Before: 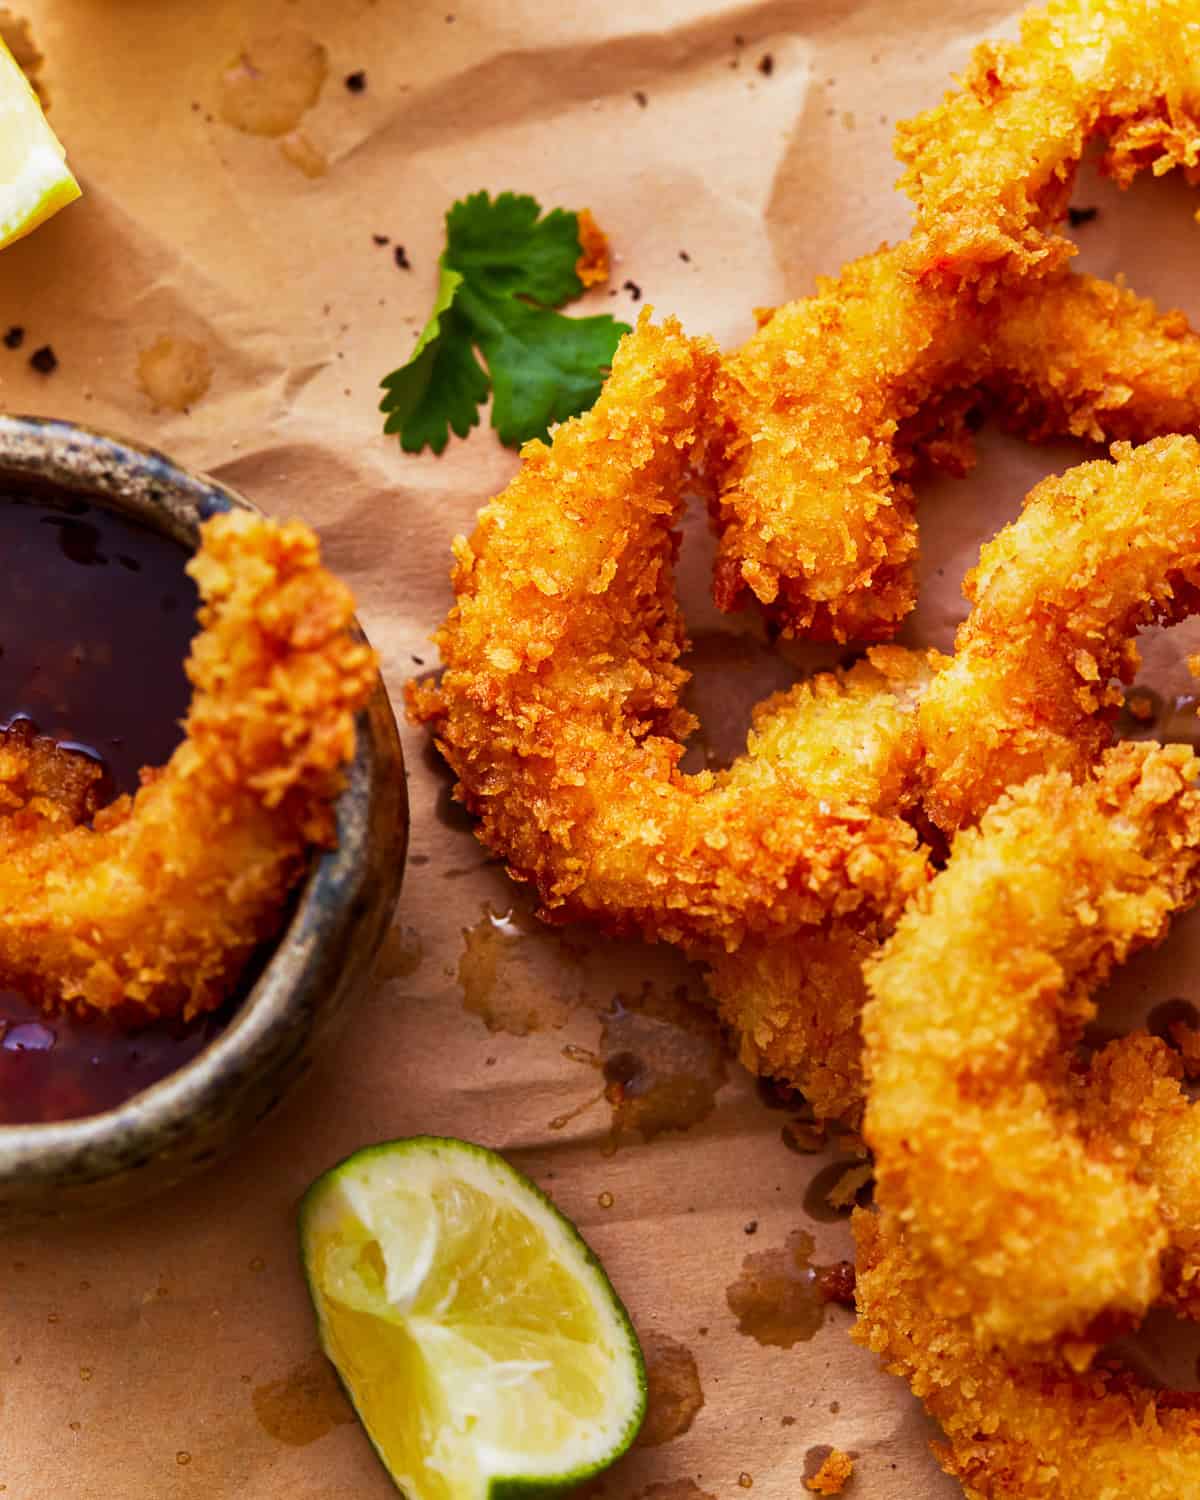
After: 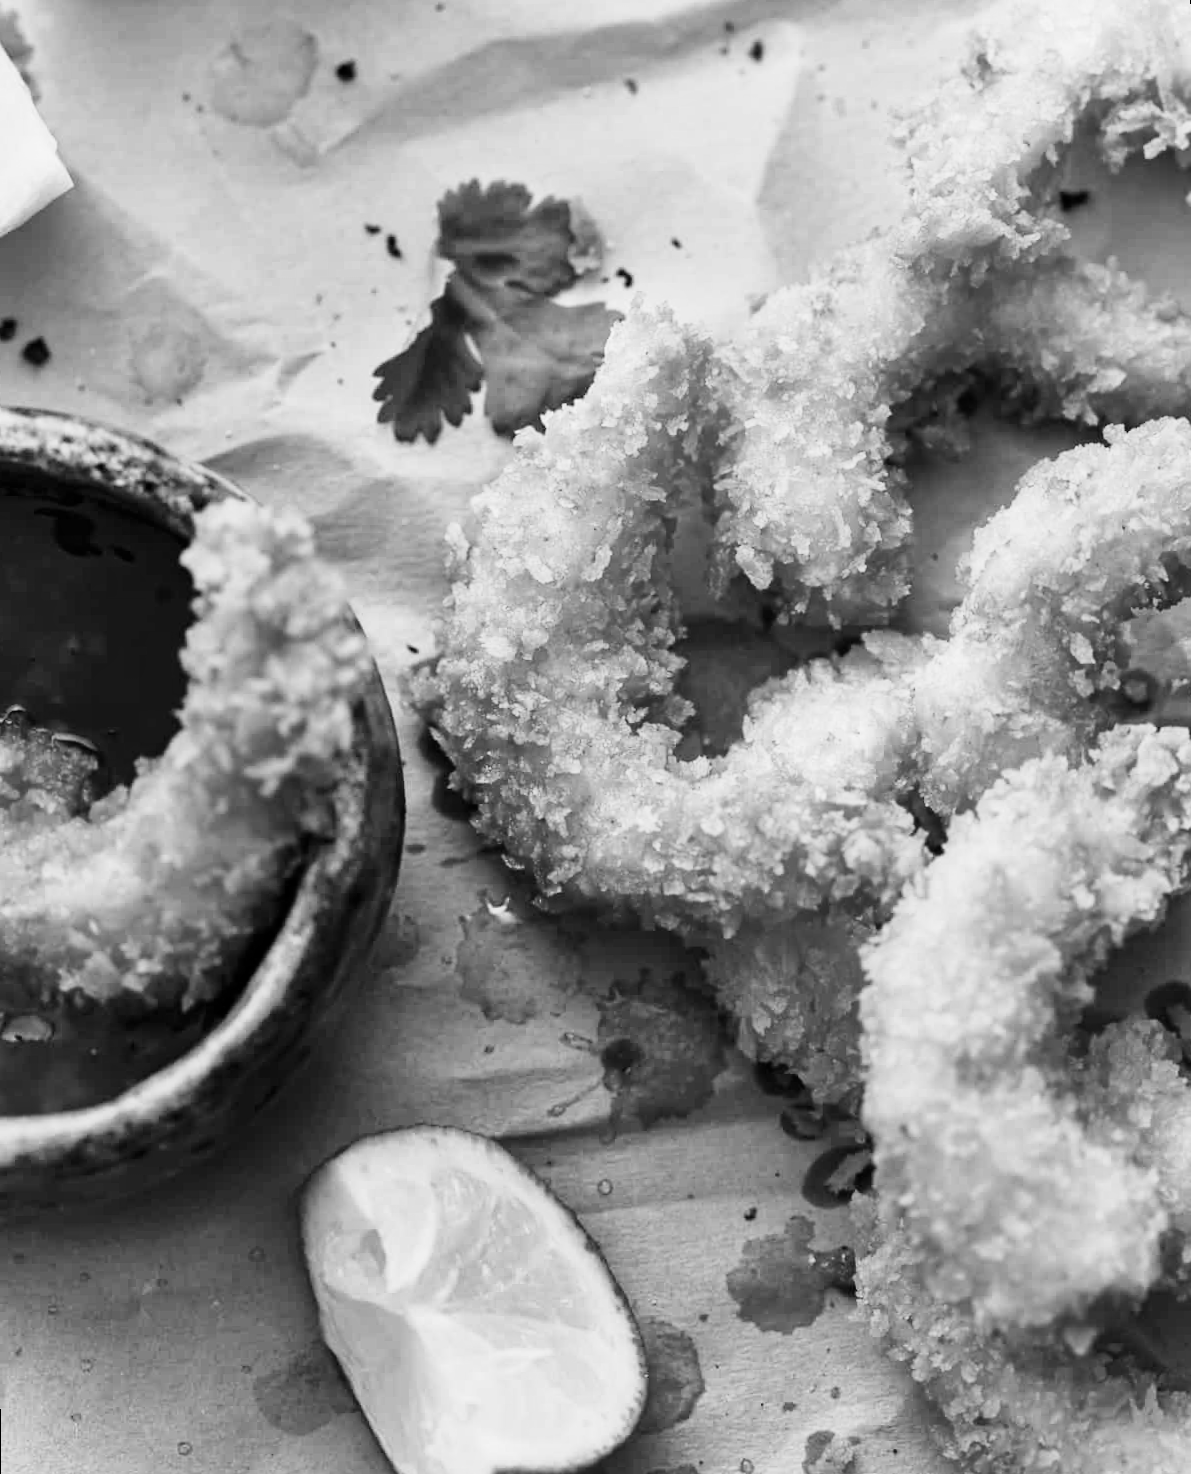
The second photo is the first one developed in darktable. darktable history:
haze removal: compatibility mode true, adaptive false
rotate and perspective: rotation -0.45°, automatic cropping original format, crop left 0.008, crop right 0.992, crop top 0.012, crop bottom 0.988
monochrome: a -74.22, b 78.2
levels: levels [0, 0.492, 0.984]
base curve: curves: ch0 [(0, 0) (0.028, 0.03) (0.121, 0.232) (0.46, 0.748) (0.859, 0.968) (1, 1)], preserve colors none
